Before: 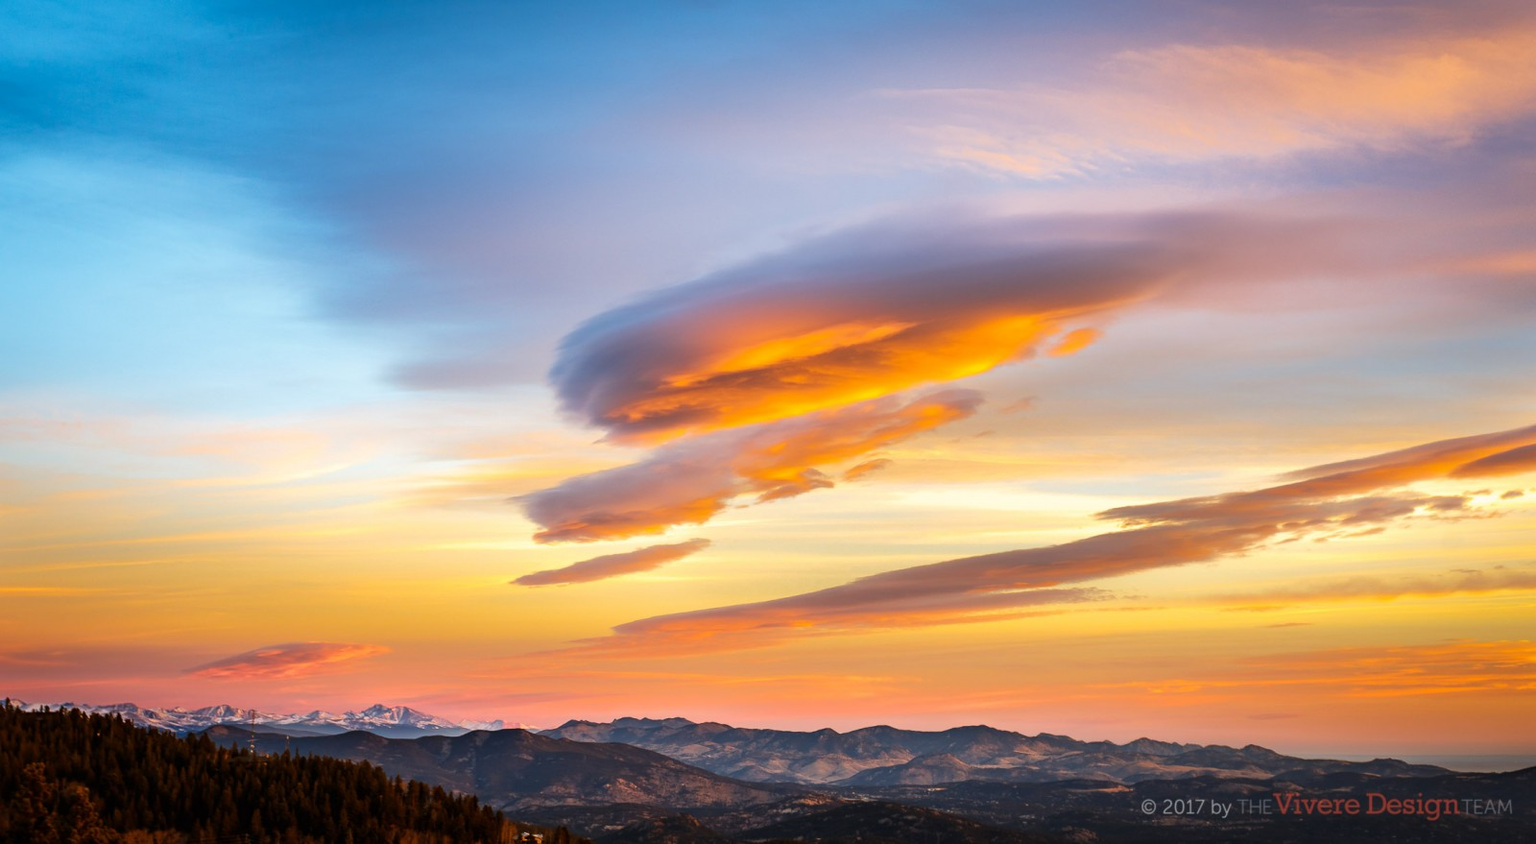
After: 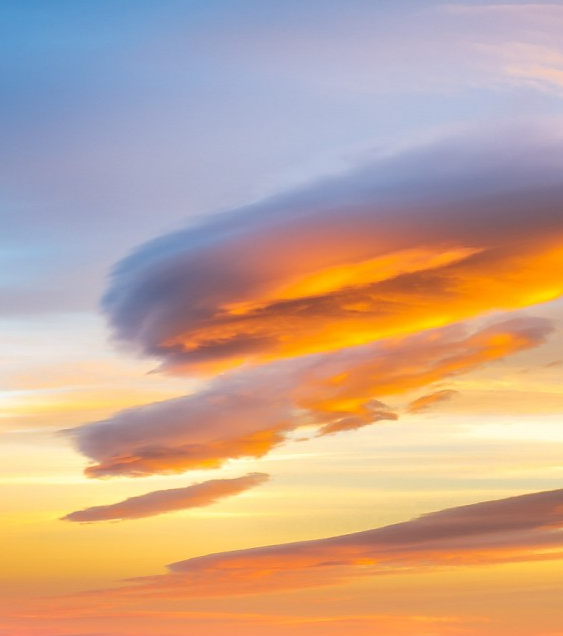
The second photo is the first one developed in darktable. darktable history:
sharpen: radius 1, threshold 1
crop and rotate: left 29.476%, top 10.214%, right 35.32%, bottom 17.333%
